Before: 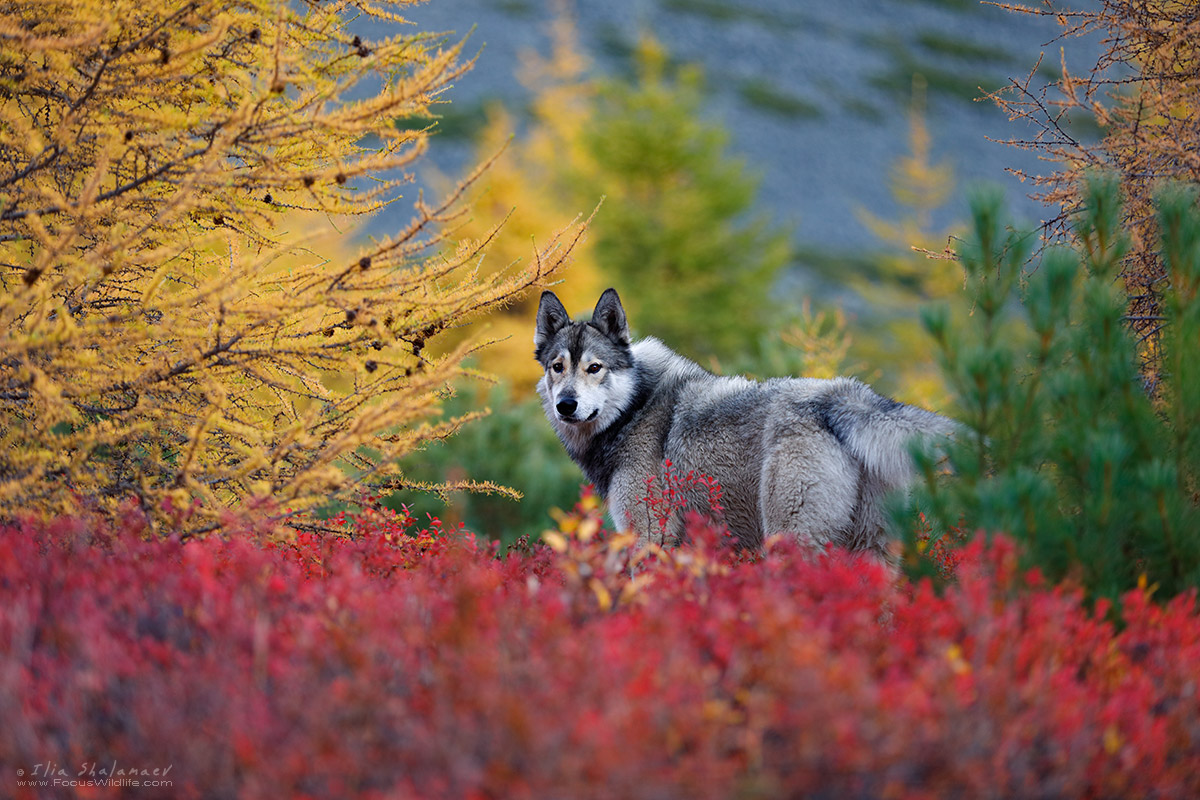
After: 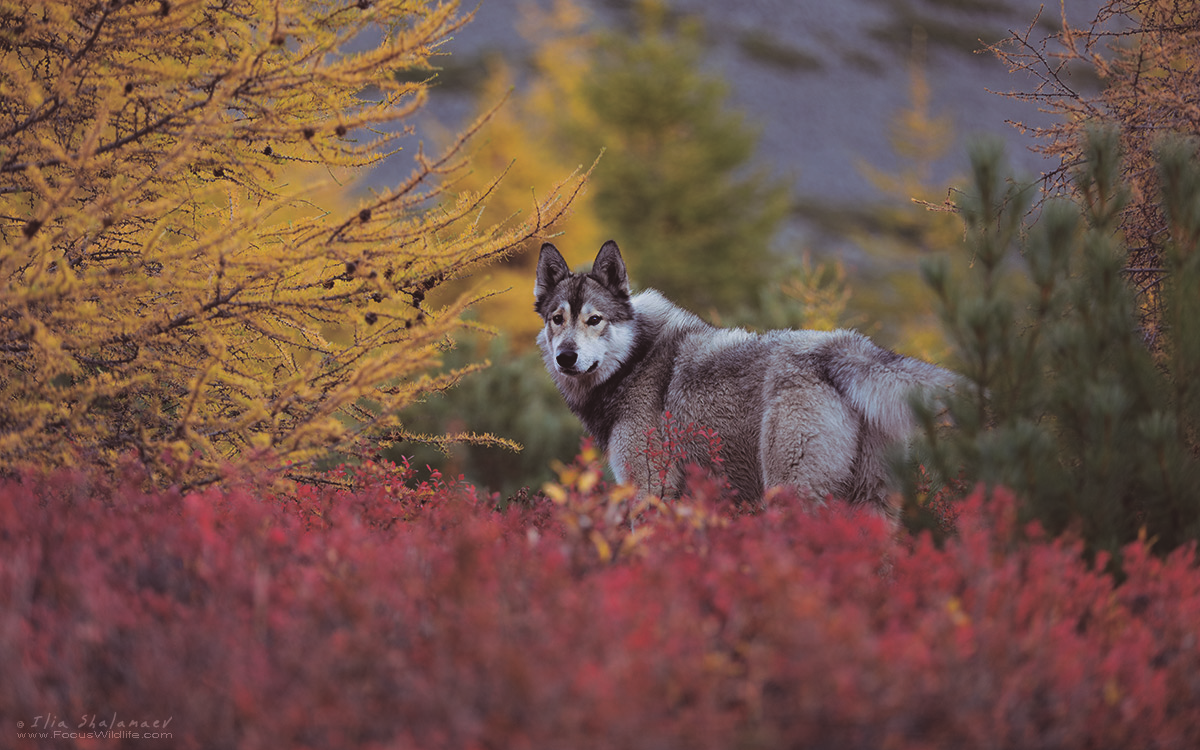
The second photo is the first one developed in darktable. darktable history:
color balance rgb: perceptual saturation grading › global saturation 20%, global vibrance 10%
exposure: black level correction -0.015, exposure -0.5 EV, compensate highlight preservation false
crop and rotate: top 6.25%
split-toning: shadows › saturation 0.24, highlights › hue 54°, highlights › saturation 0.24
